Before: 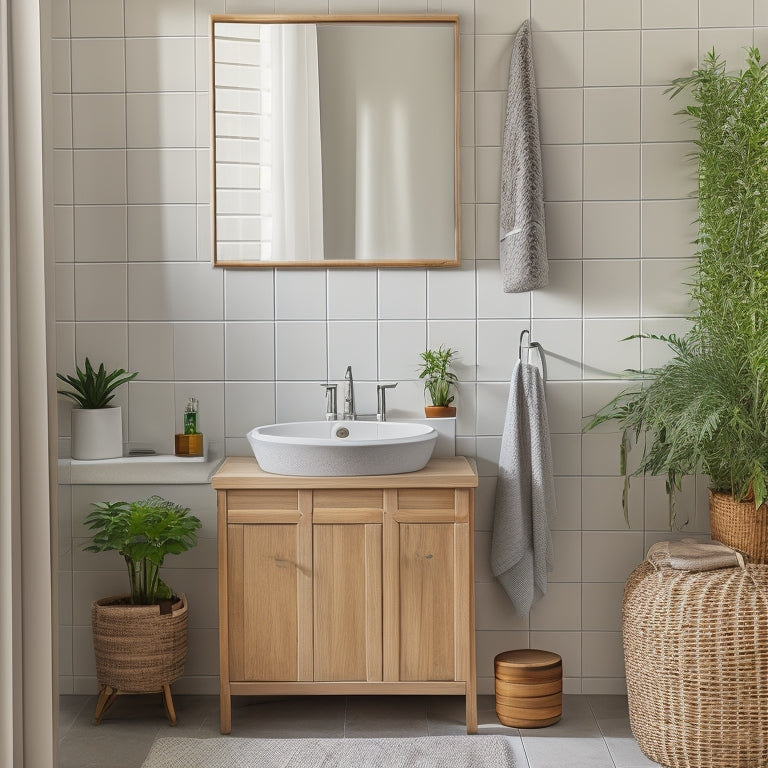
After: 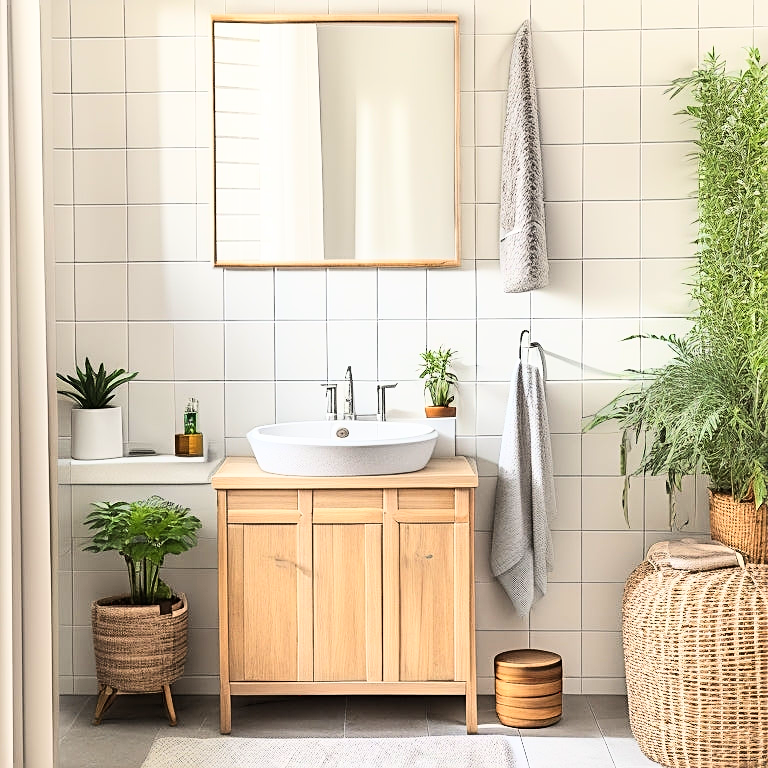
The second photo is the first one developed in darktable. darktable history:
base curve: curves: ch0 [(0, 0) (0.007, 0.004) (0.027, 0.03) (0.046, 0.07) (0.207, 0.54) (0.442, 0.872) (0.673, 0.972) (1, 1)]
sharpen: on, module defaults
